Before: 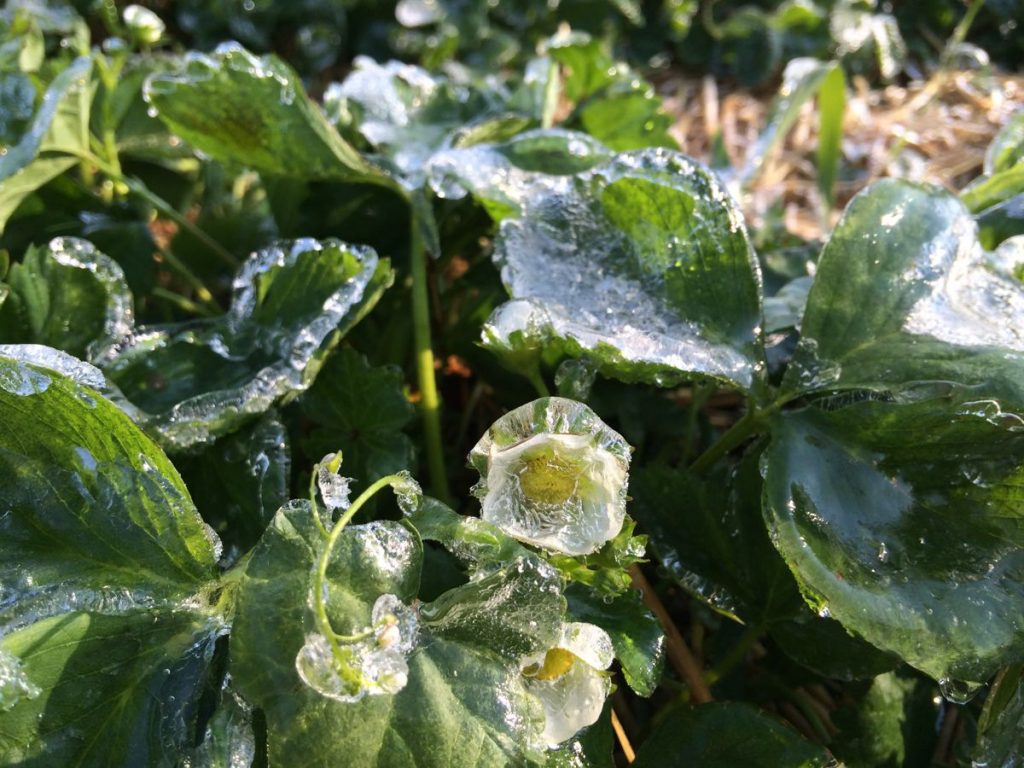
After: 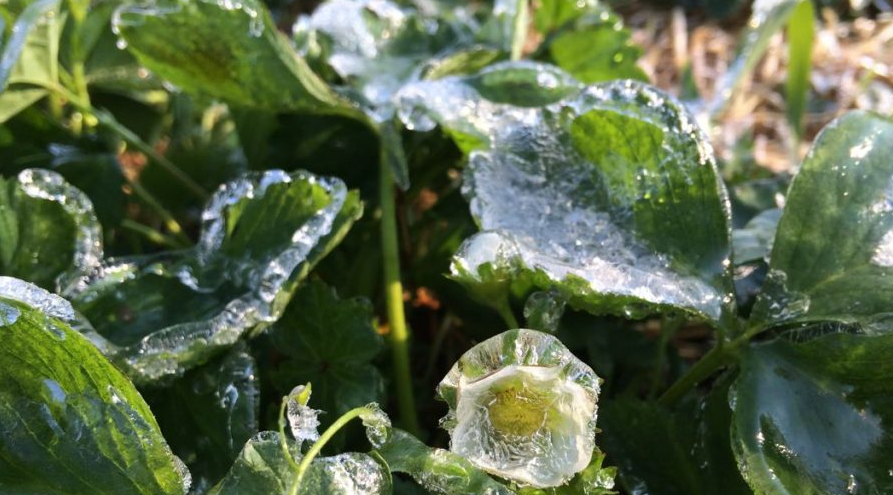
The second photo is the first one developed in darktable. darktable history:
crop: left 3.073%, top 8.947%, right 9.653%, bottom 26.579%
